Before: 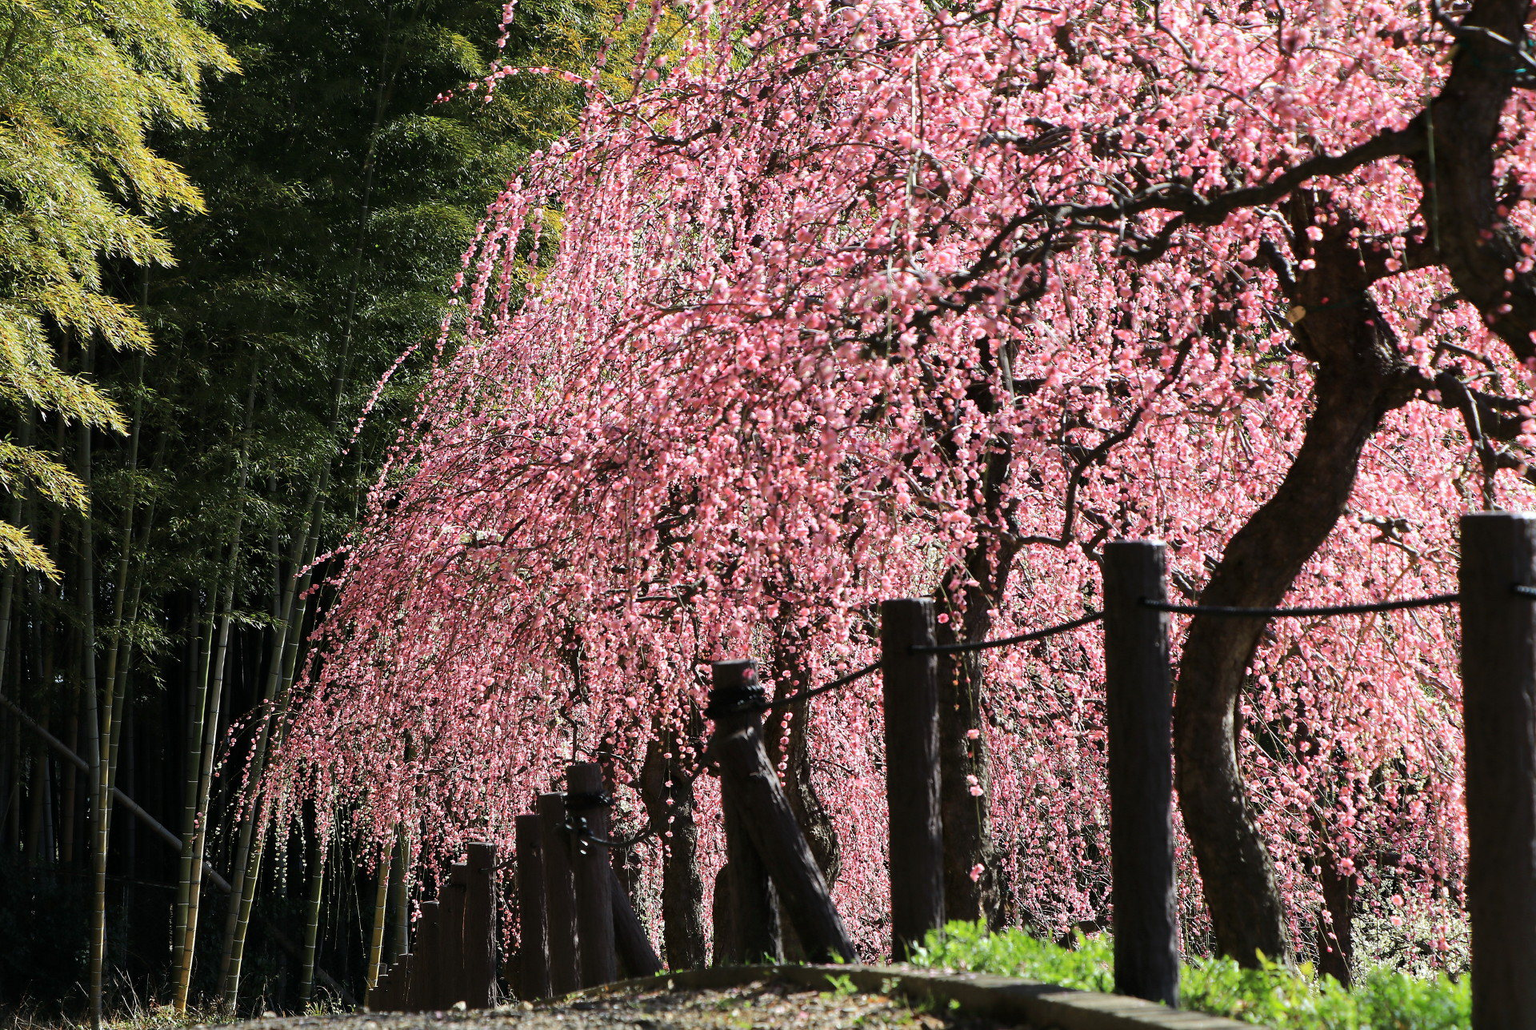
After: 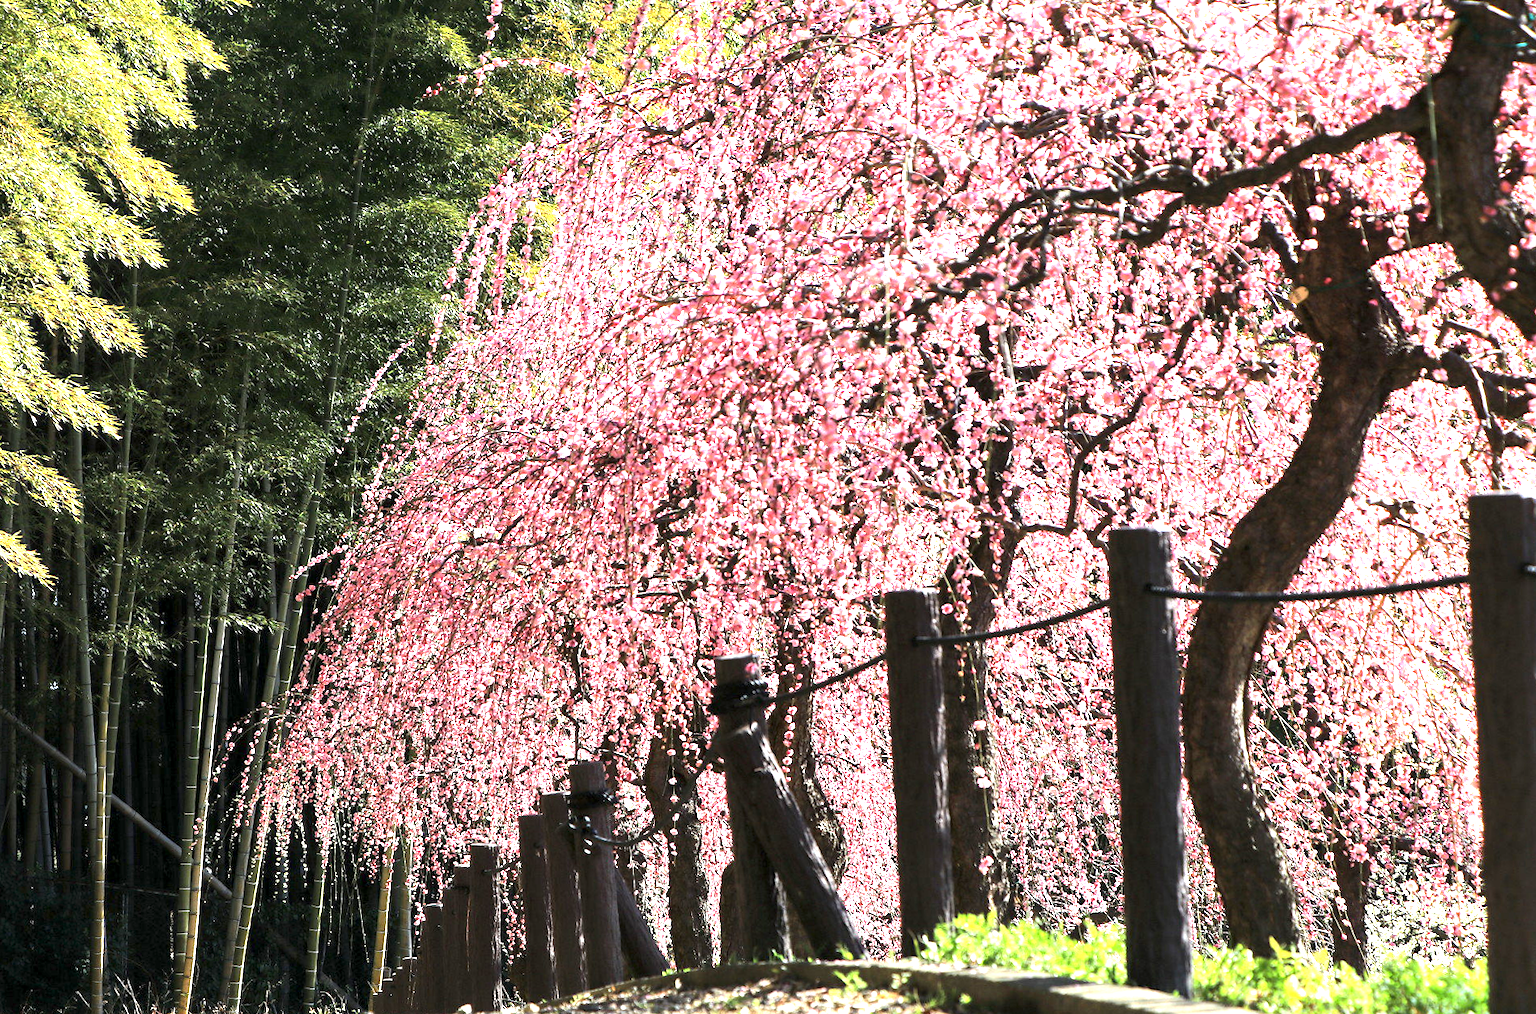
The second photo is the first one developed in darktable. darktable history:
exposure: black level correction 0, exposure 1.45 EV, compensate exposure bias true, compensate highlight preservation false
rotate and perspective: rotation -1°, crop left 0.011, crop right 0.989, crop top 0.025, crop bottom 0.975
local contrast: highlights 83%, shadows 81%
